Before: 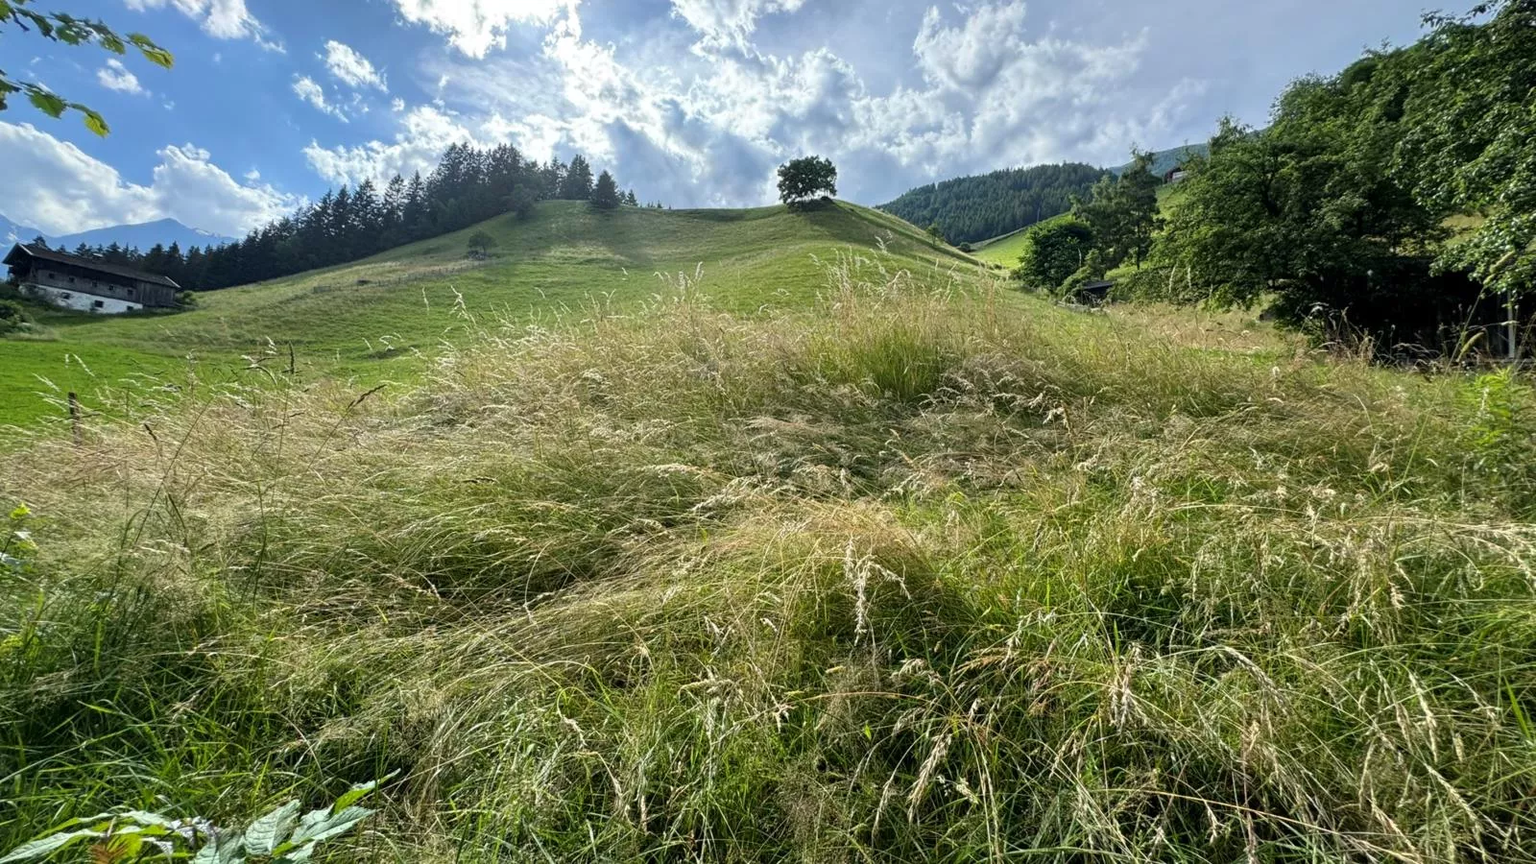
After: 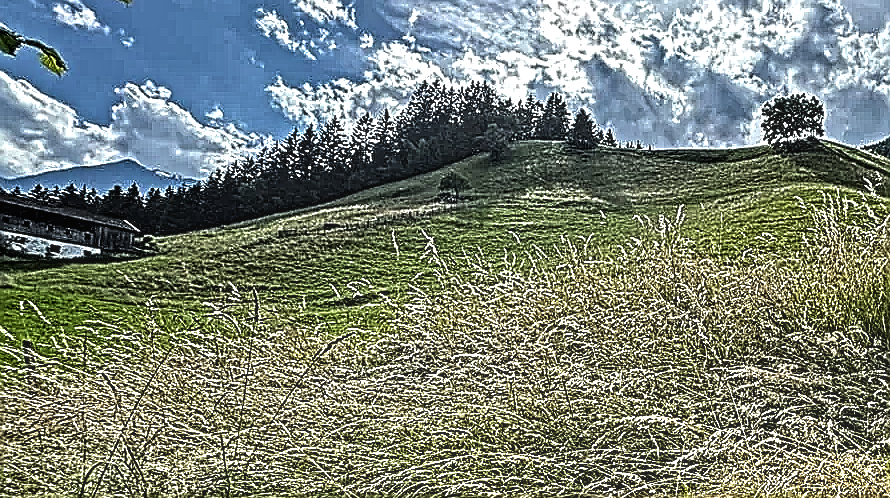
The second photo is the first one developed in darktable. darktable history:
sharpen: radius 1.359, amount 1.254, threshold 0.712
local contrast: on, module defaults
contrast brightness saturation: saturation 0.126
levels: mode automatic, black 8.55%, gray 59.37%
crop and rotate: left 3.035%, top 7.618%, right 41.287%, bottom 37.038%
contrast equalizer: y [[0.406, 0.494, 0.589, 0.753, 0.877, 0.999], [0.5 ×6], [0.5 ×6], [0 ×6], [0 ×6]]
